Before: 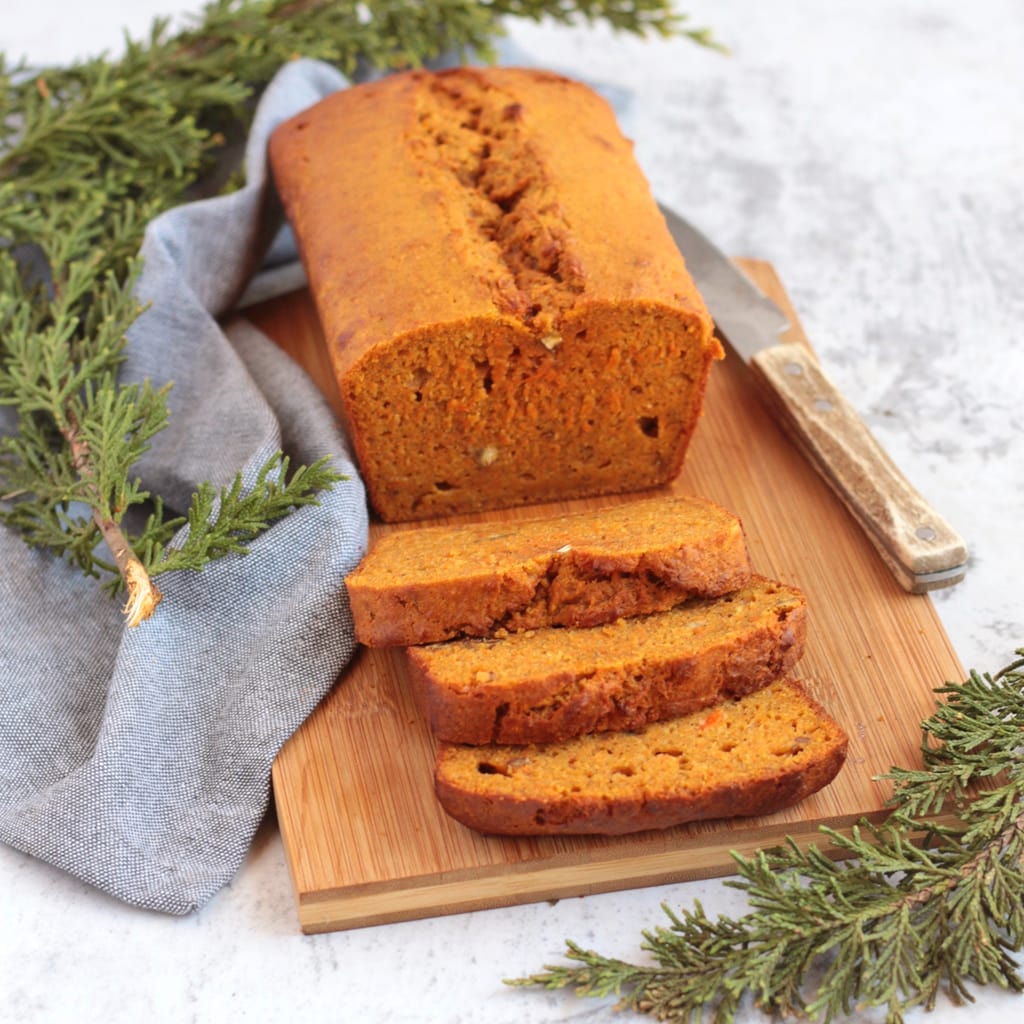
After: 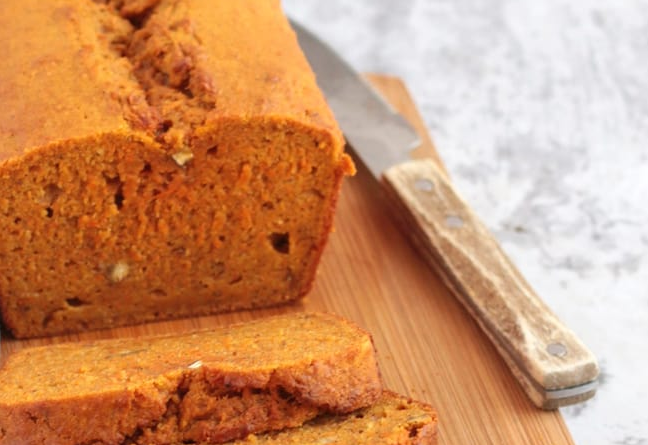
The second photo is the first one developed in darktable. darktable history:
crop: left 36.099%, top 18.052%, right 0.596%, bottom 38.45%
